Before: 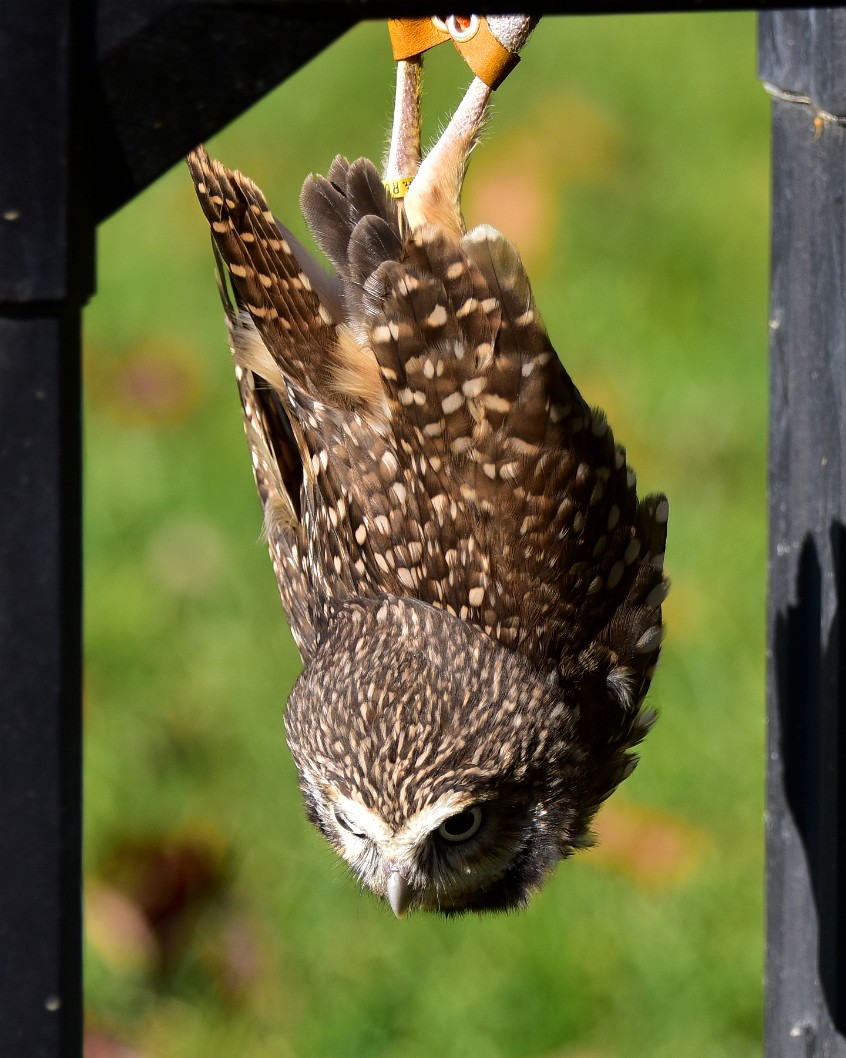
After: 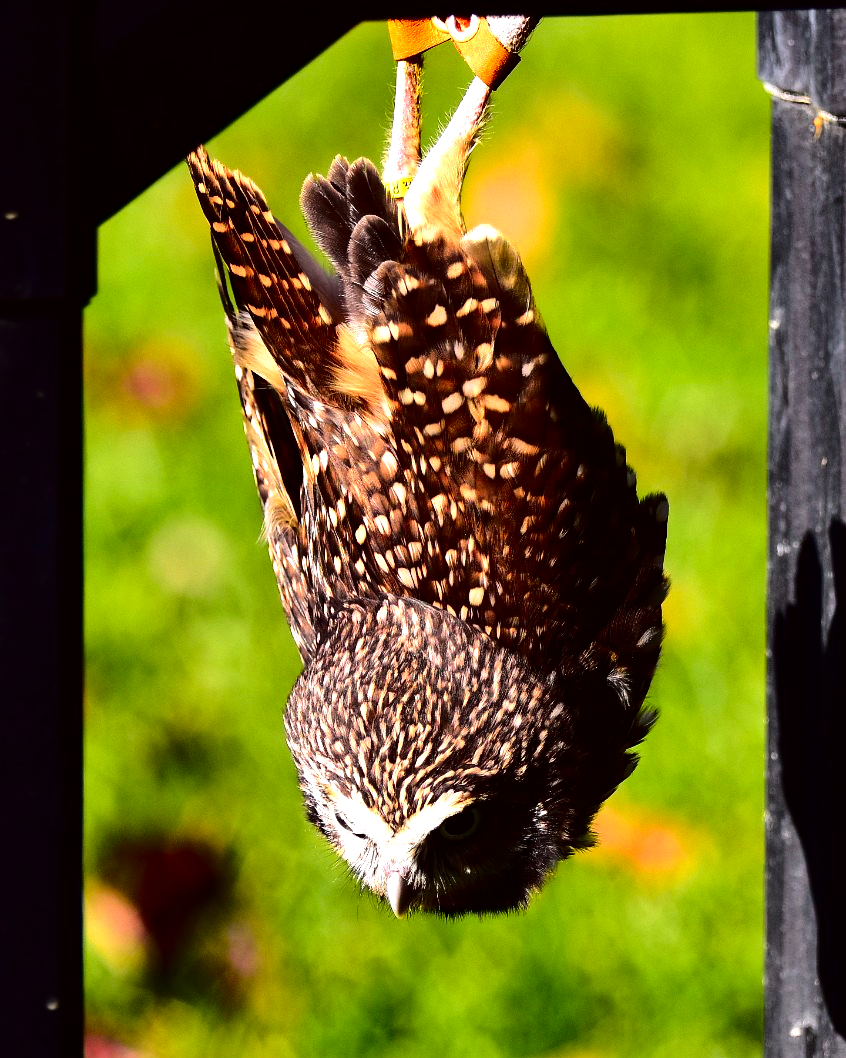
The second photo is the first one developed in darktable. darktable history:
tone equalizer: -8 EV -1.08 EV, -7 EV -1.01 EV, -6 EV -0.867 EV, -5 EV -0.578 EV, -3 EV 0.578 EV, -2 EV 0.867 EV, -1 EV 1.01 EV, +0 EV 1.08 EV, edges refinement/feathering 500, mask exposure compensation -1.57 EV, preserve details no
tone curve: curves: ch0 [(0, 0) (0.106, 0.026) (0.275, 0.155) (0.392, 0.314) (0.513, 0.481) (0.657, 0.667) (1, 1)]; ch1 [(0, 0) (0.5, 0.511) (0.536, 0.579) (0.587, 0.69) (1, 1)]; ch2 [(0, 0) (0.5, 0.5) (0.55, 0.552) (0.625, 0.699) (1, 1)], color space Lab, independent channels, preserve colors none
